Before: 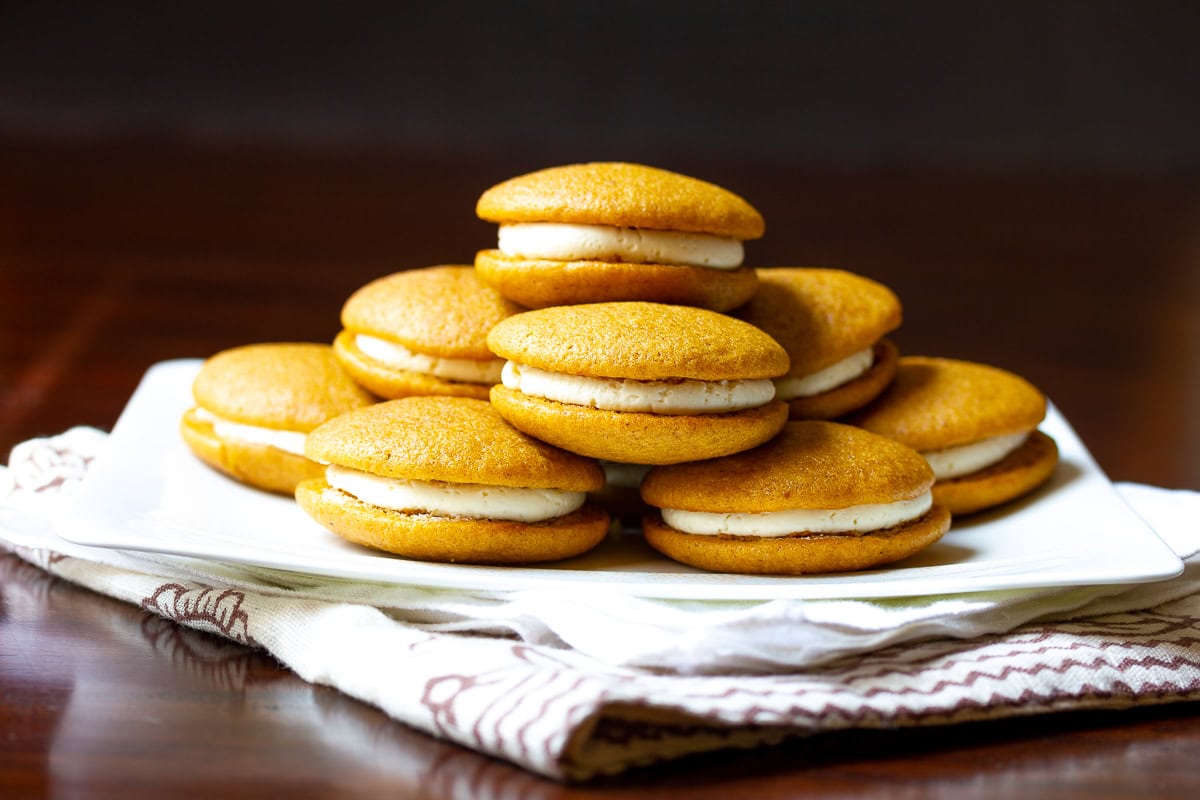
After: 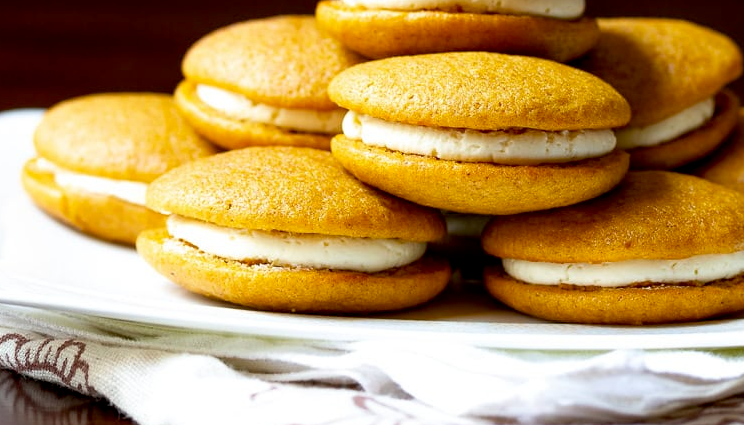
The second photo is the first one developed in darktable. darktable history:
exposure: black level correction 0.007, compensate highlight preservation false
crop: left 13.312%, top 31.28%, right 24.627%, bottom 15.582%
